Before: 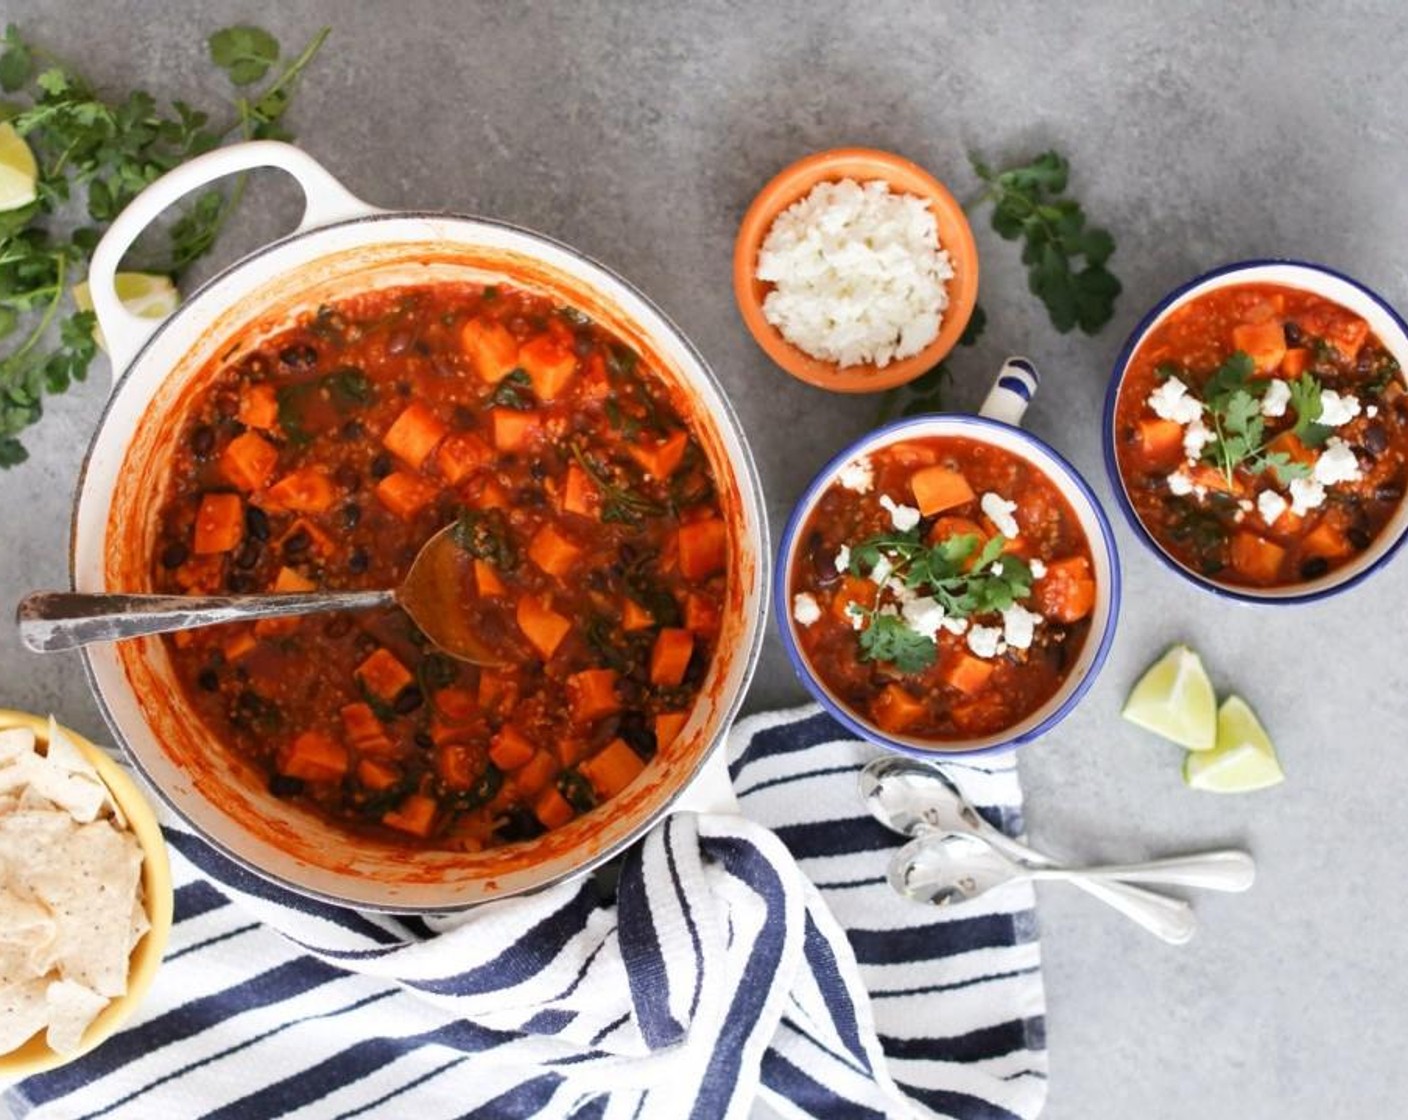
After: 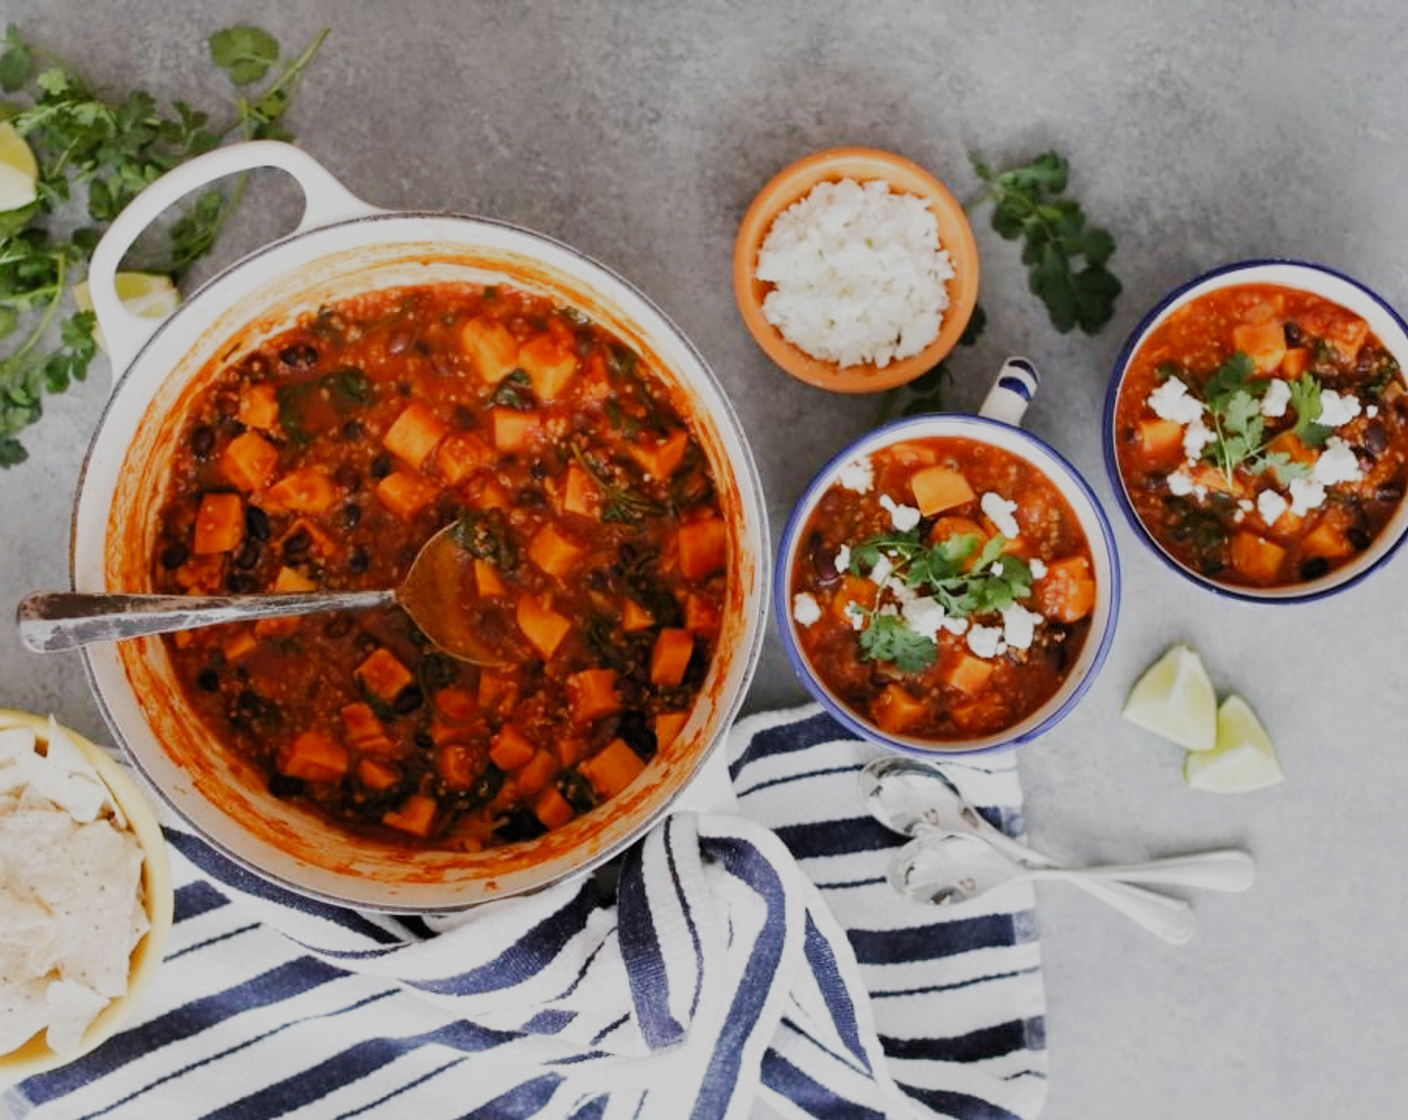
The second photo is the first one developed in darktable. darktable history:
filmic rgb: black relative exposure -7.65 EV, white relative exposure 4.56 EV, hardness 3.61, preserve chrominance no, color science v5 (2021), contrast in shadows safe, contrast in highlights safe
